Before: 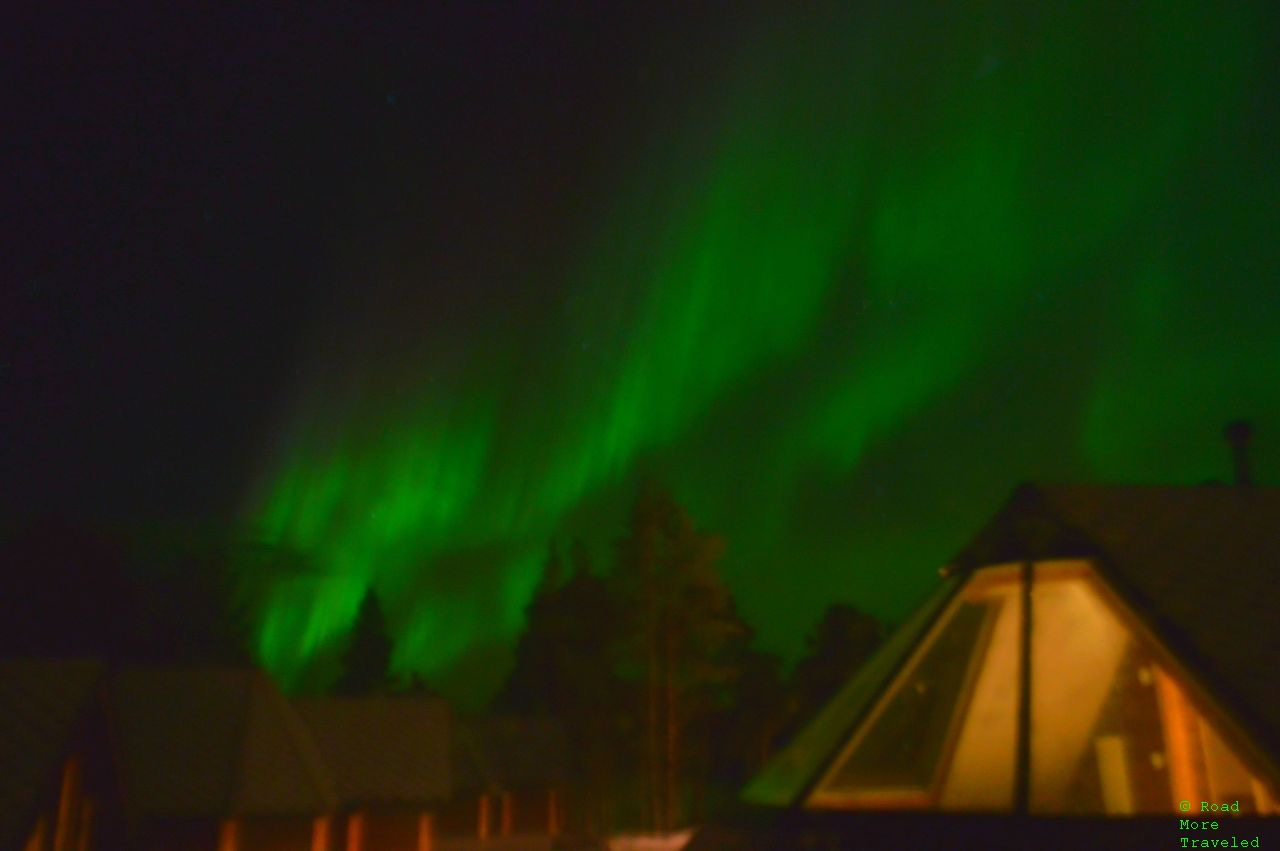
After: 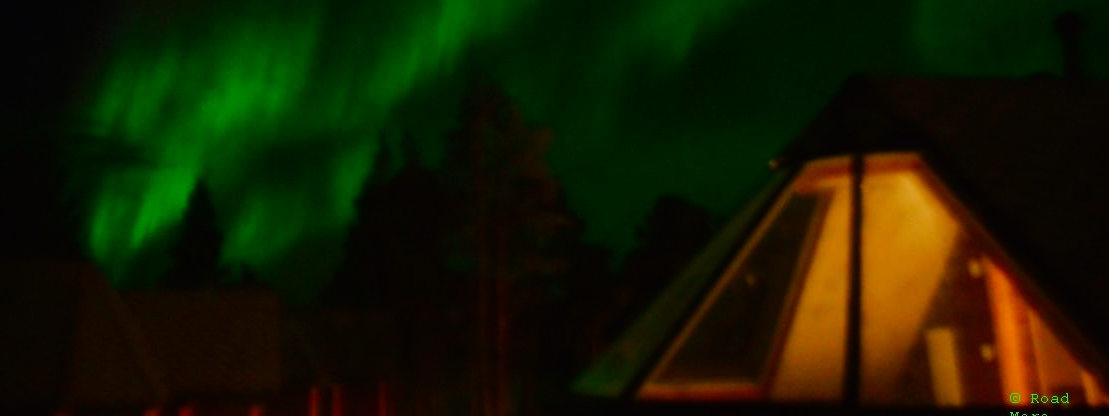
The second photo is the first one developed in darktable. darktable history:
contrast brightness saturation: contrast 0.08, saturation 0.02
sigmoid: contrast 1.7, skew -0.2, preserve hue 0%, red attenuation 0.1, red rotation 0.035, green attenuation 0.1, green rotation -0.017, blue attenuation 0.15, blue rotation -0.052, base primaries Rec2020
crop and rotate: left 13.306%, top 48.129%, bottom 2.928%
